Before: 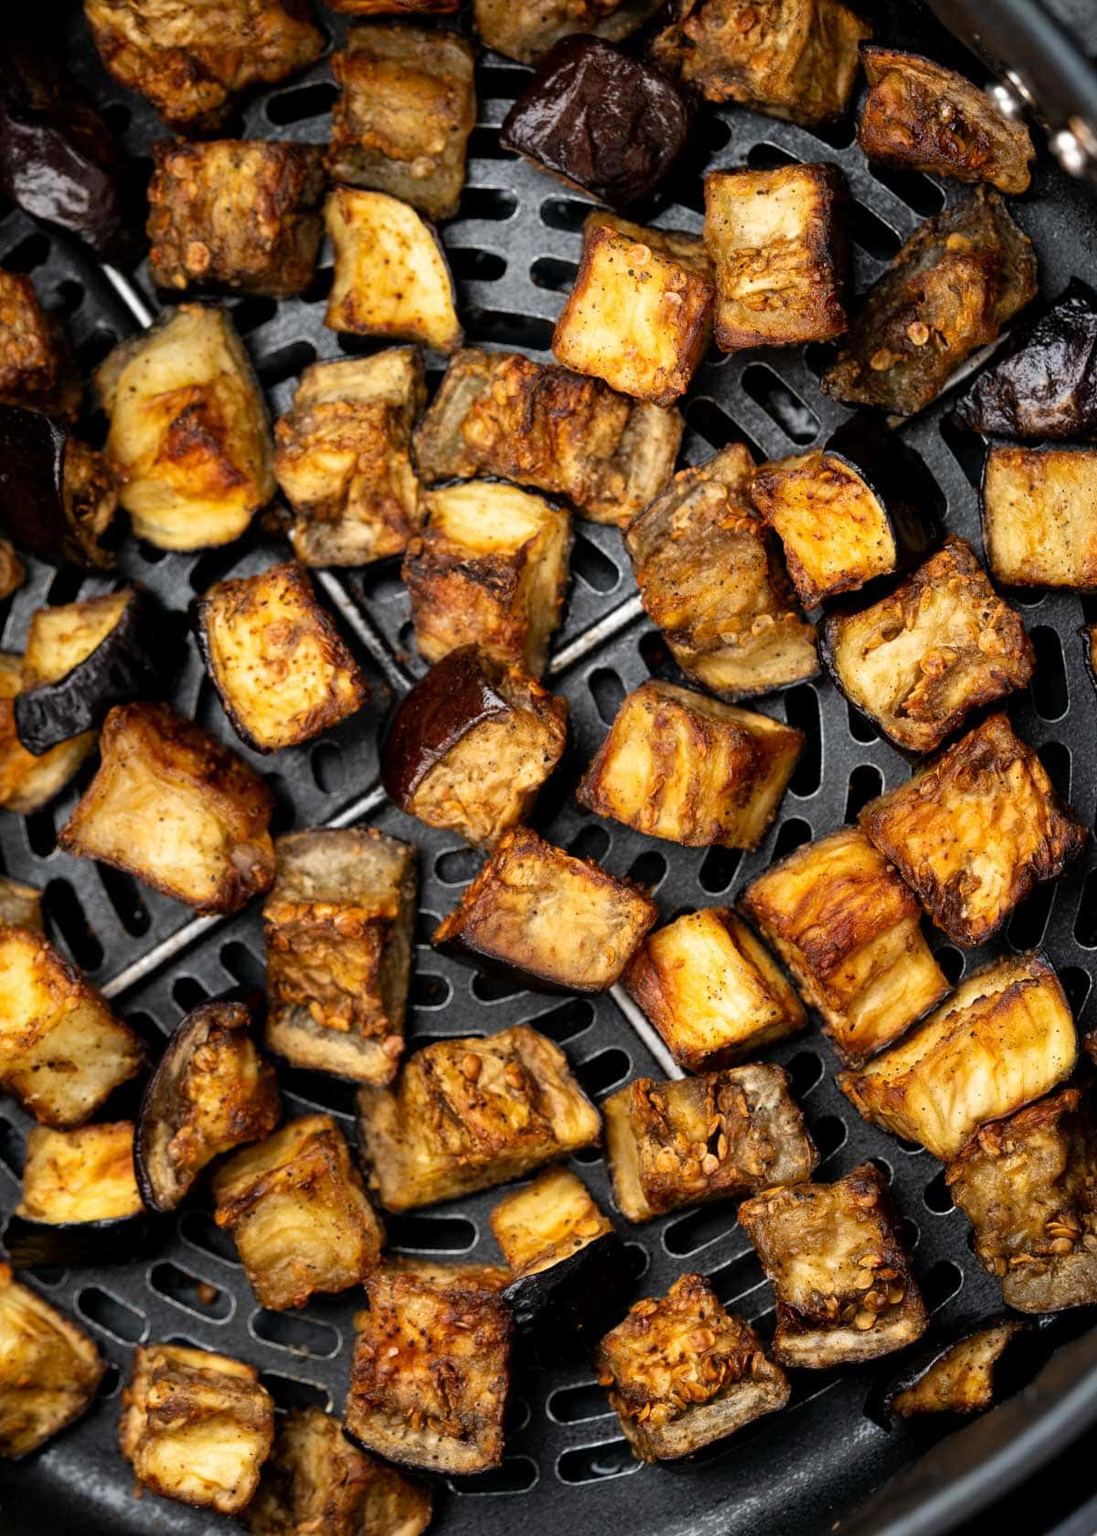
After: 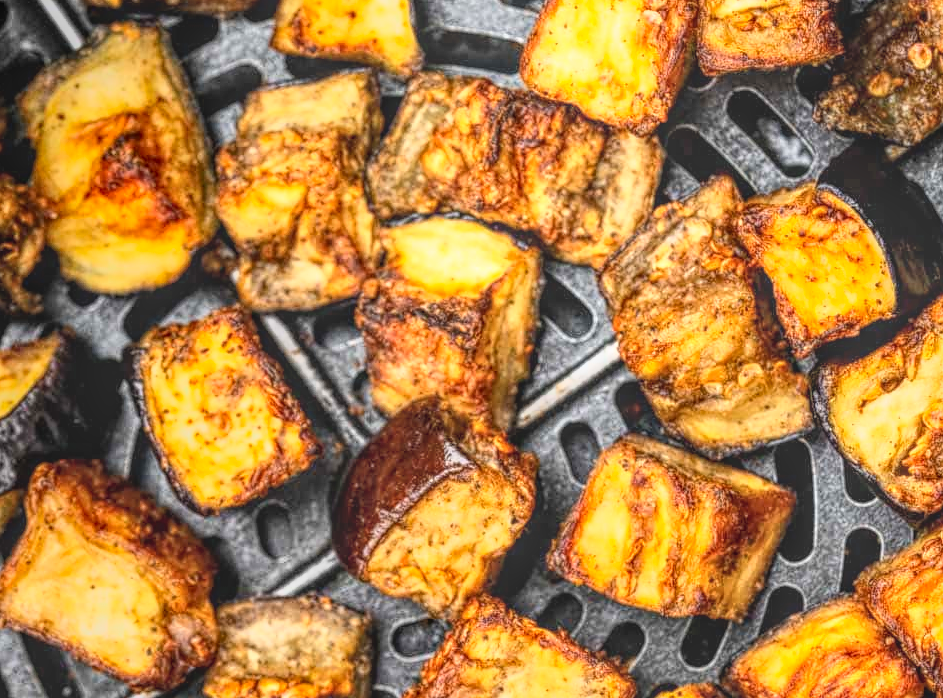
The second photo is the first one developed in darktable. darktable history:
local contrast: highlights 20%, shadows 30%, detail 200%, midtone range 0.2
crop: left 7.036%, top 18.398%, right 14.379%, bottom 40.043%
contrast brightness saturation: contrast 0.24, brightness 0.09
exposure: exposure 1 EV, compensate highlight preservation false
